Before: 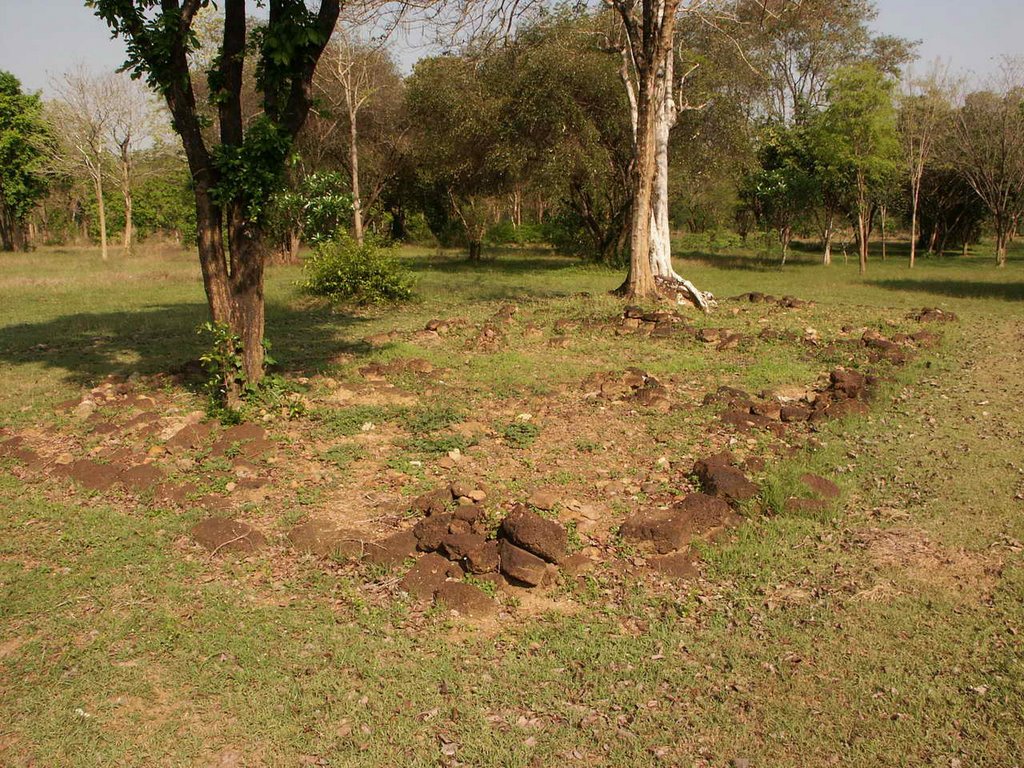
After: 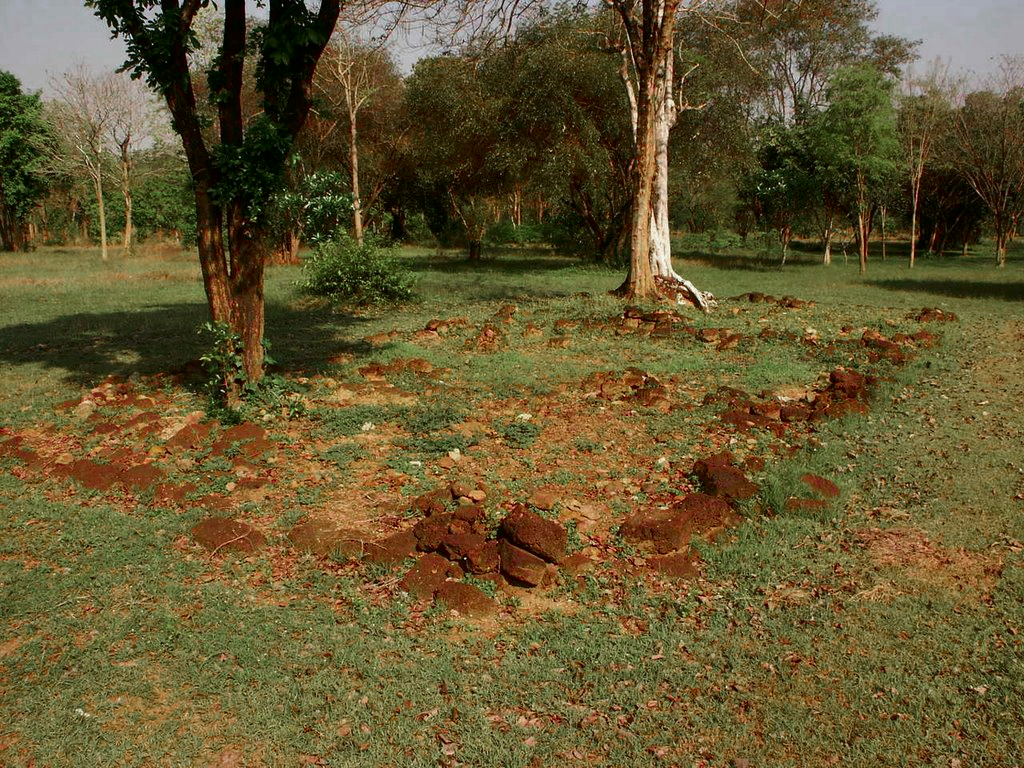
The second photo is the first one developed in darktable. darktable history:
color zones: curves: ch0 [(0, 0.466) (0.128, 0.466) (0.25, 0.5) (0.375, 0.456) (0.5, 0.5) (0.625, 0.5) (0.737, 0.652) (0.875, 0.5)]; ch1 [(0, 0.603) (0.125, 0.618) (0.261, 0.348) (0.372, 0.353) (0.497, 0.363) (0.611, 0.45) (0.731, 0.427) (0.875, 0.518) (0.998, 0.652)]; ch2 [(0, 0.559) (0.125, 0.451) (0.253, 0.564) (0.37, 0.578) (0.5, 0.466) (0.625, 0.471) (0.731, 0.471) (0.88, 0.485)]
shadows and highlights: shadows 39.76, highlights -55.99, low approximation 0.01, soften with gaussian
contrast brightness saturation: brightness -0.21, saturation 0.078
